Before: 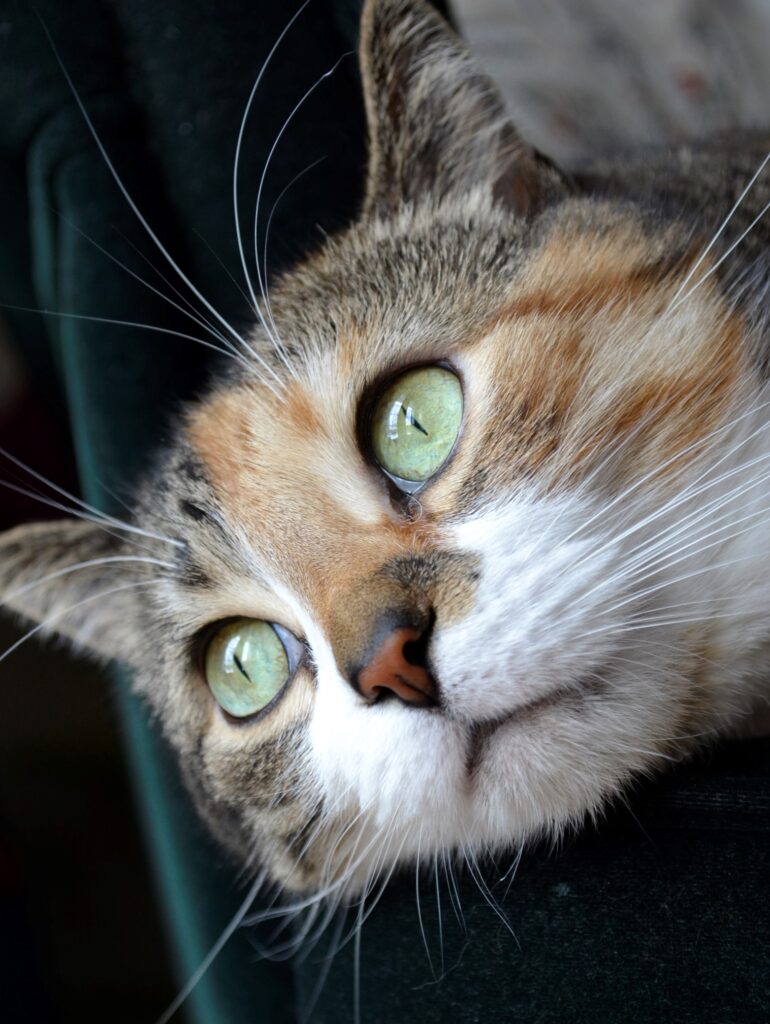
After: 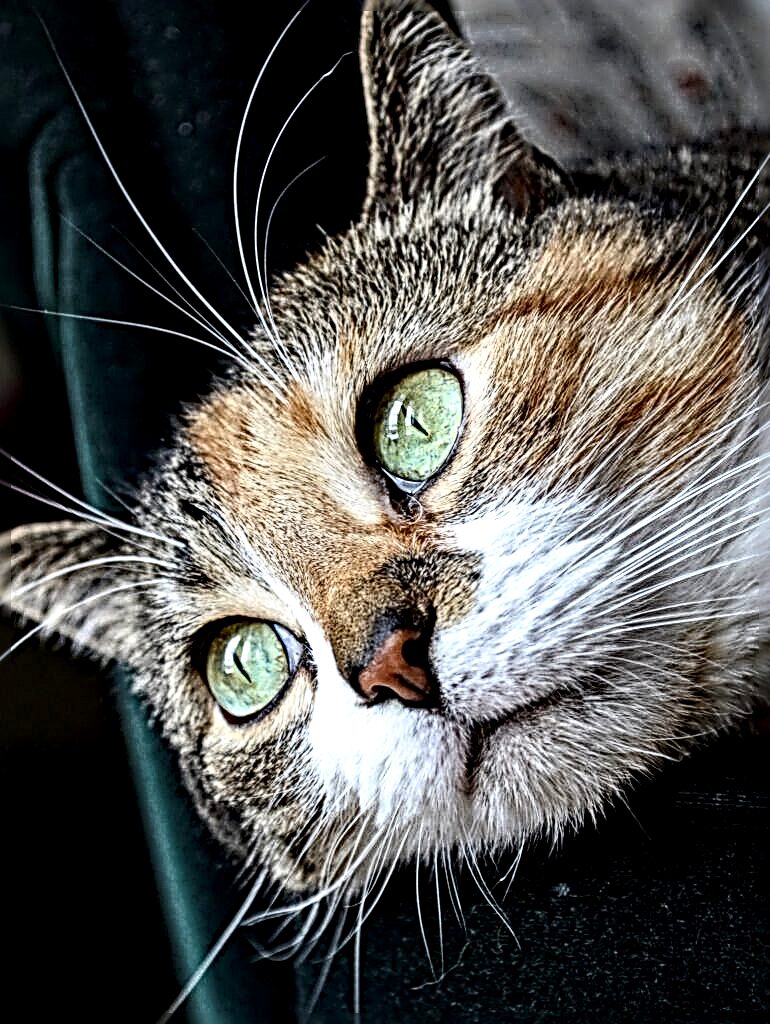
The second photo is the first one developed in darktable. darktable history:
sharpen: radius 4.022, amount 1.997
local contrast: highlights 22%, shadows 71%, detail 170%
haze removal: strength 0.299, distance 0.254, compatibility mode true, adaptive false
contrast brightness saturation: contrast 0.237, brightness 0.092
